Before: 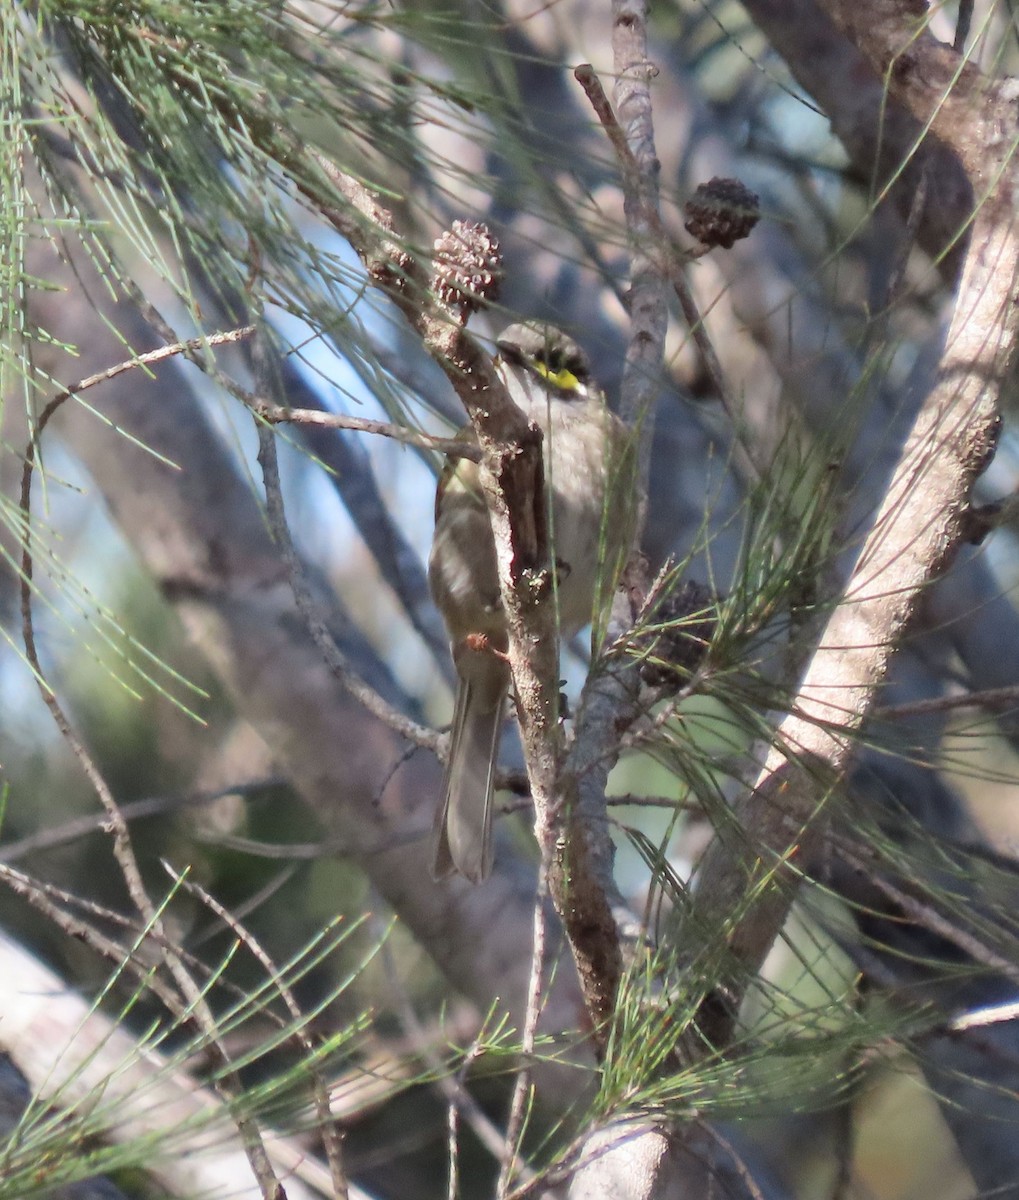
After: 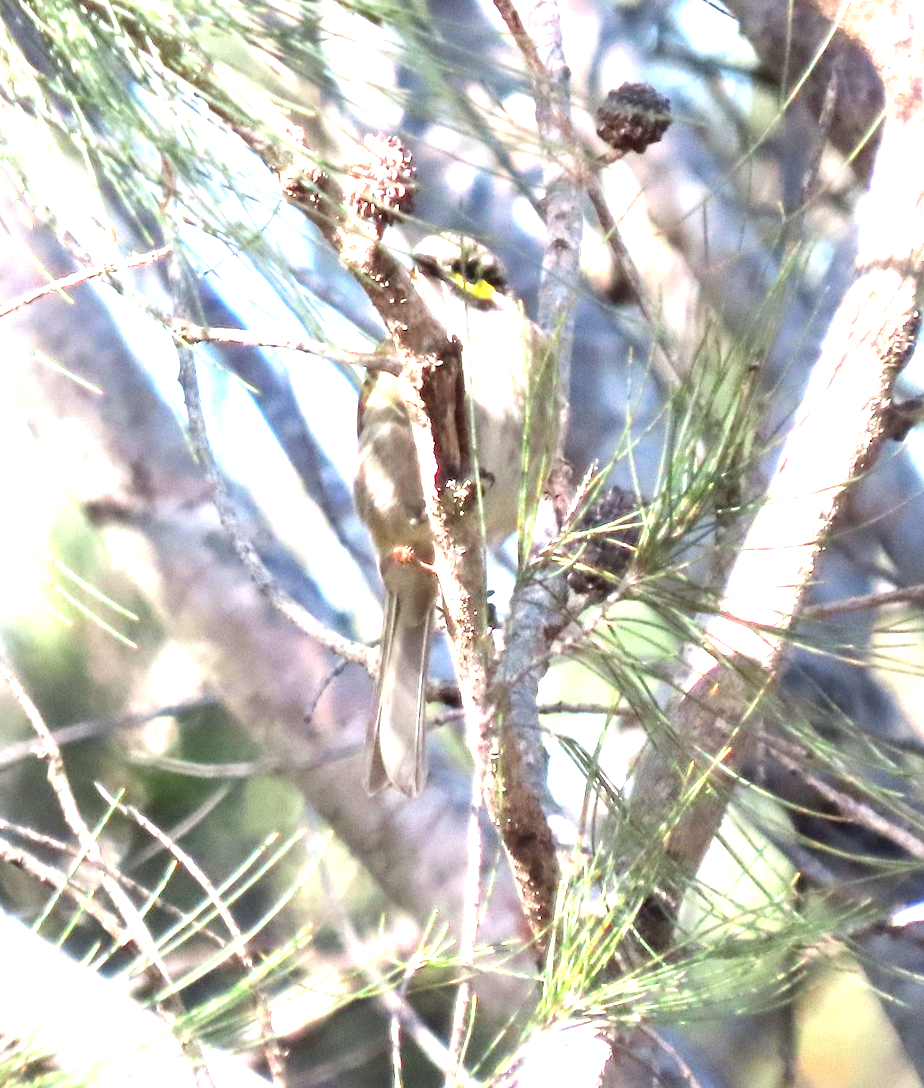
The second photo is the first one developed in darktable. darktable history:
levels: levels [0, 0.281, 0.562]
crop and rotate: angle 1.96°, left 5.673%, top 5.673%
